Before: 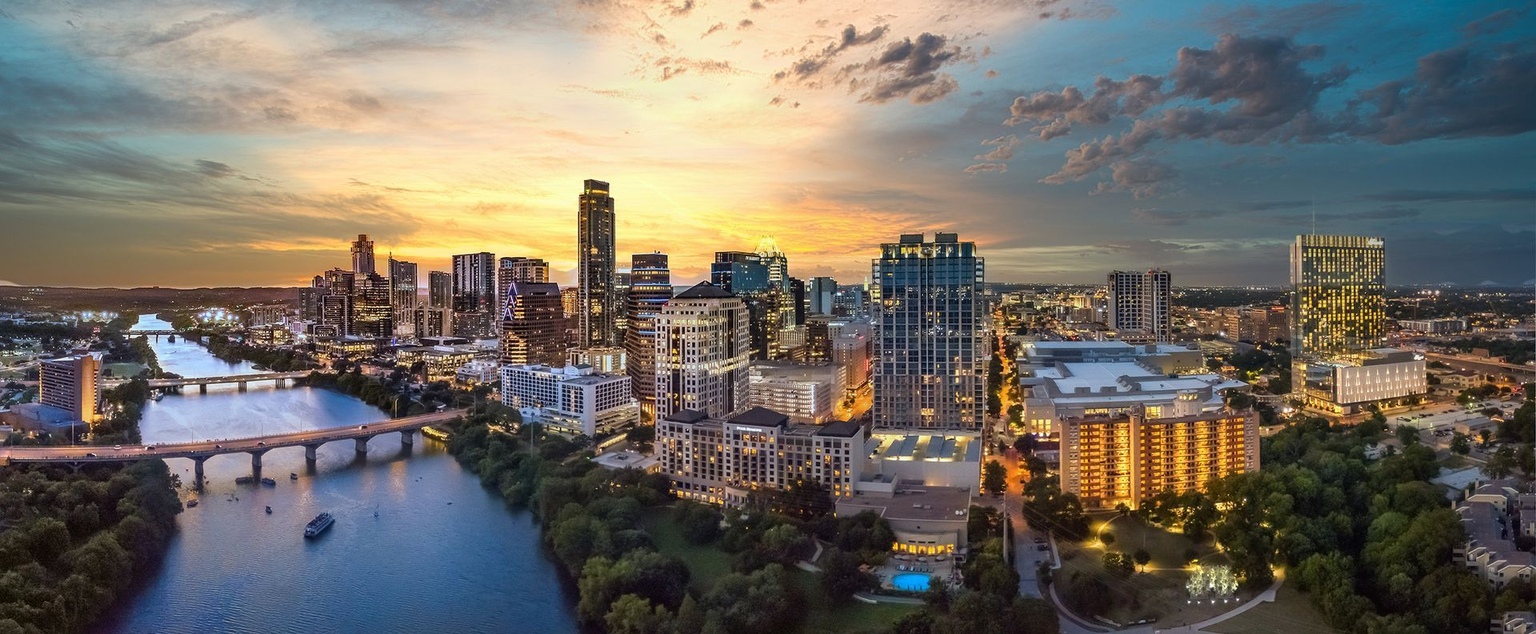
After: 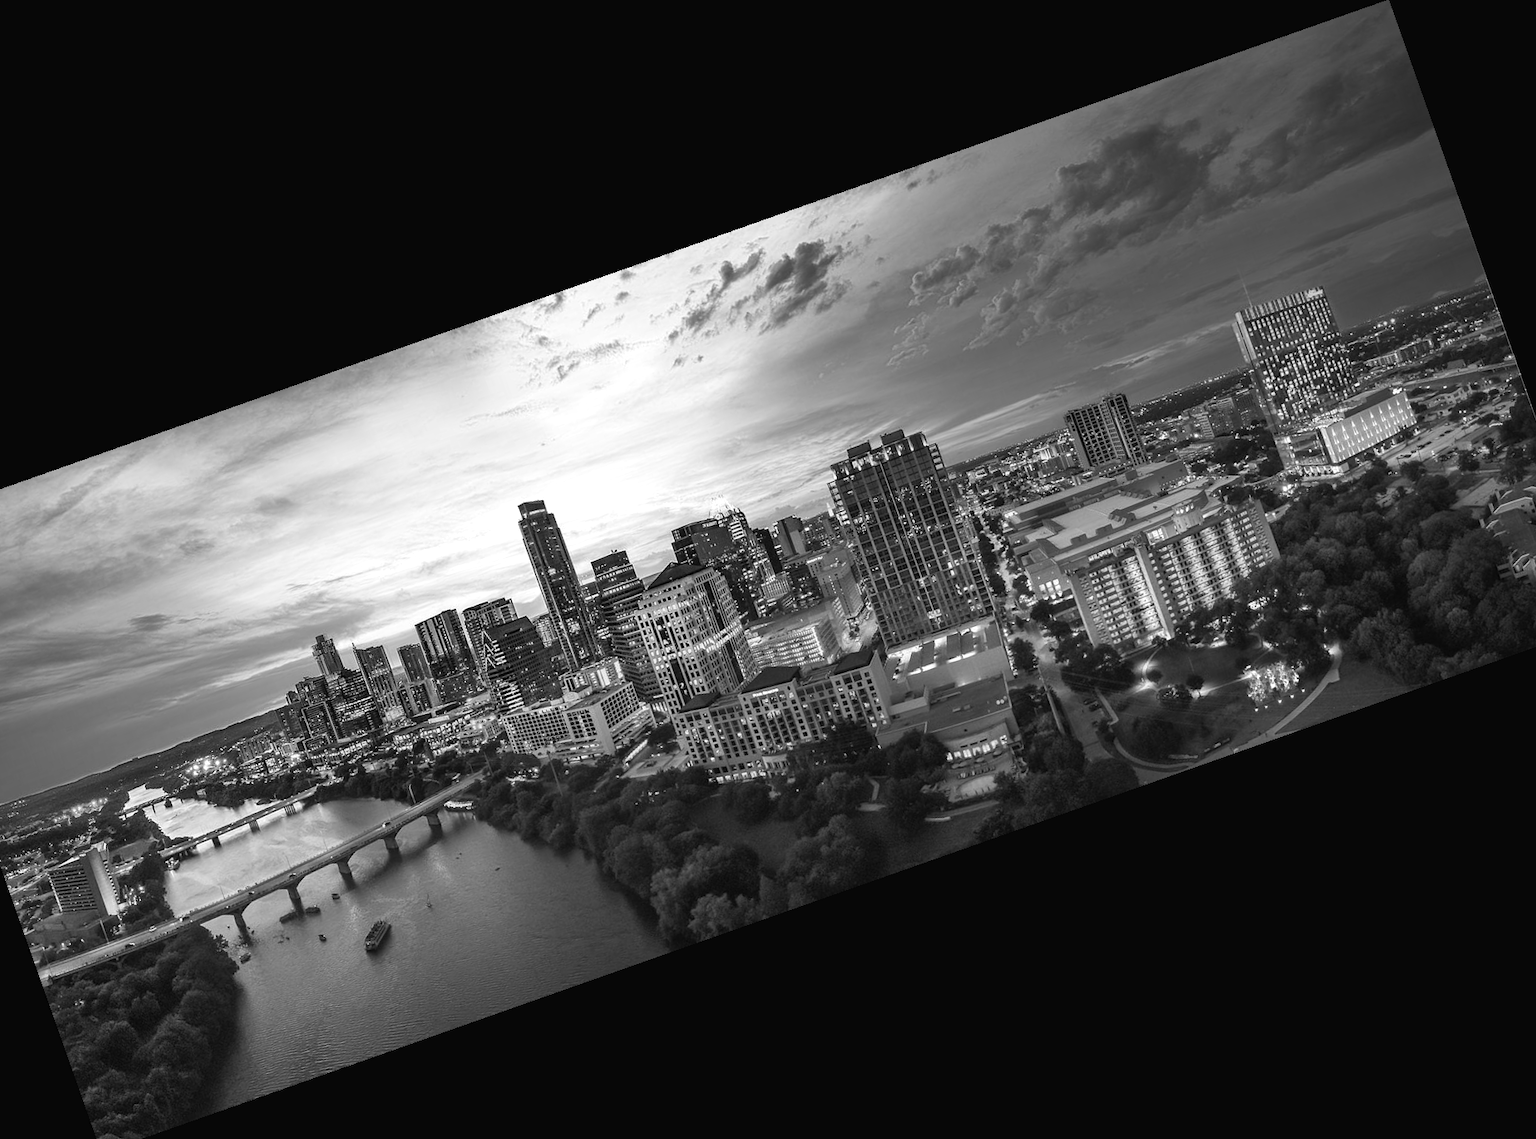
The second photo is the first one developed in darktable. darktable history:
color balance rgb: shadows lift › chroma 1%, shadows lift › hue 28.8°, power › hue 60°, highlights gain › chroma 1%, highlights gain › hue 60°, global offset › luminance 0.25%, perceptual saturation grading › highlights -20%, perceptual saturation grading › shadows 20%, perceptual brilliance grading › highlights 5%, perceptual brilliance grading › shadows -10%, global vibrance 19.67%
crop and rotate: angle 19.43°, left 6.812%, right 4.125%, bottom 1.087%
monochrome: a 32, b 64, size 2.3, highlights 1
